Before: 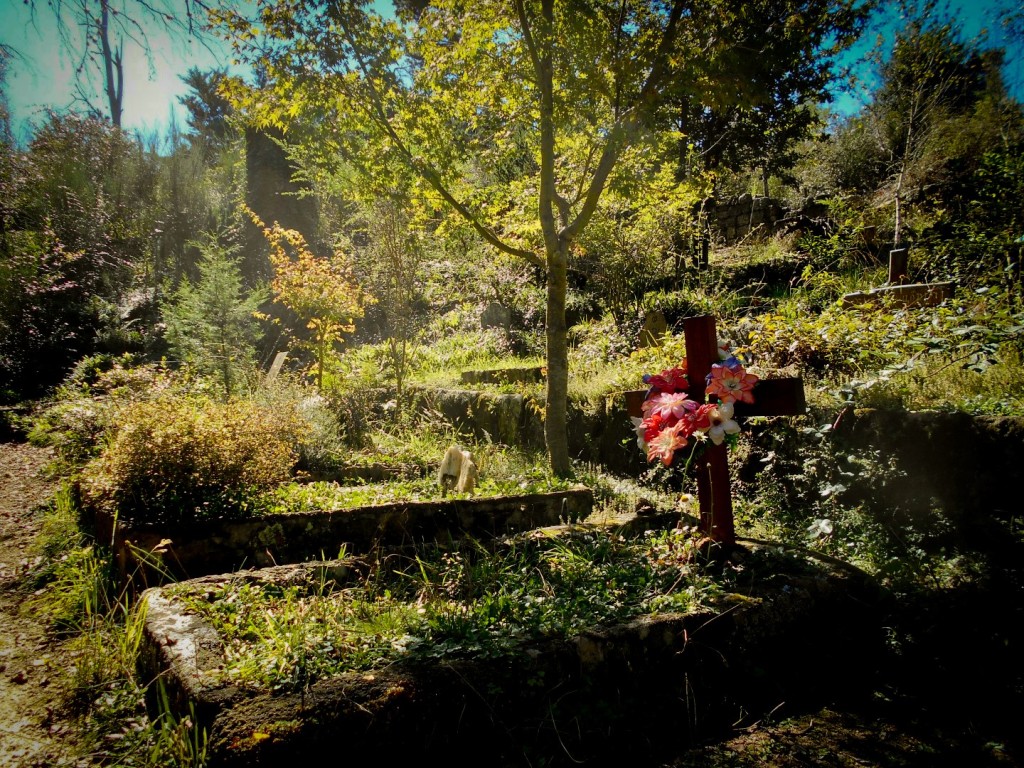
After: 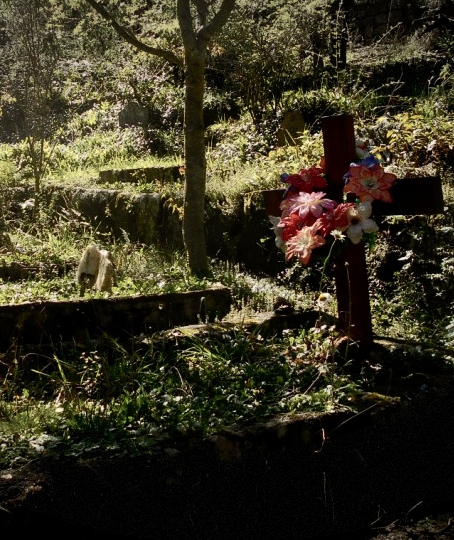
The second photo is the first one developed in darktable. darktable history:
crop: left 35.432%, top 26.233%, right 20.145%, bottom 3.432%
color balance rgb: perceptual saturation grading › highlights -31.88%, perceptual saturation grading › mid-tones 5.8%, perceptual saturation grading › shadows 18.12%, perceptual brilliance grading › highlights 3.62%, perceptual brilliance grading › mid-tones -18.12%, perceptual brilliance grading › shadows -41.3%
vignetting: fall-off start 100%, brightness -0.406, saturation -0.3, width/height ratio 1.324, dithering 8-bit output, unbound false
white balance: emerald 1
grain: coarseness 0.09 ISO
